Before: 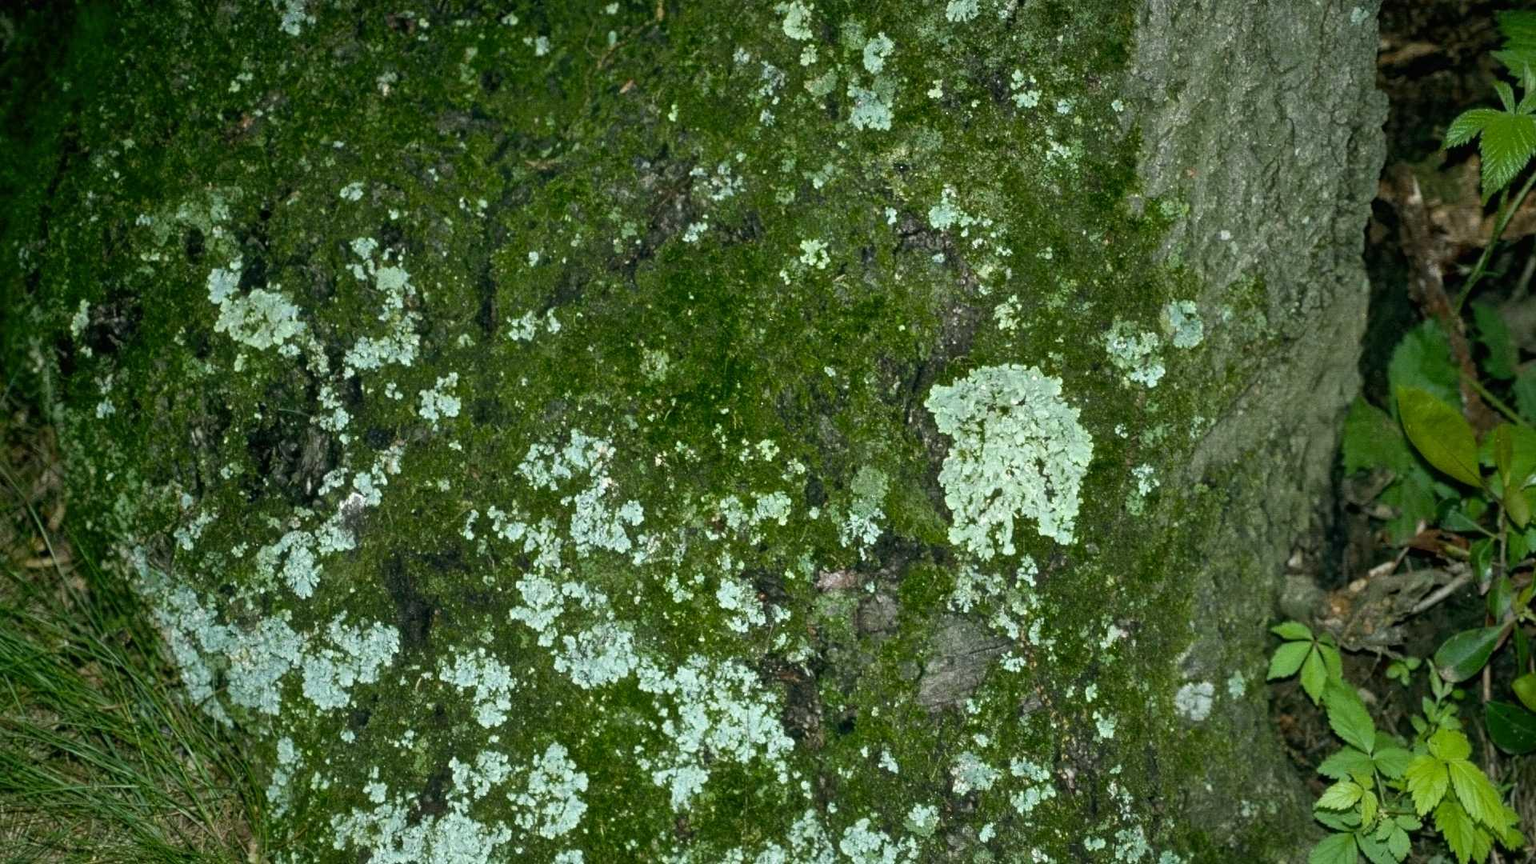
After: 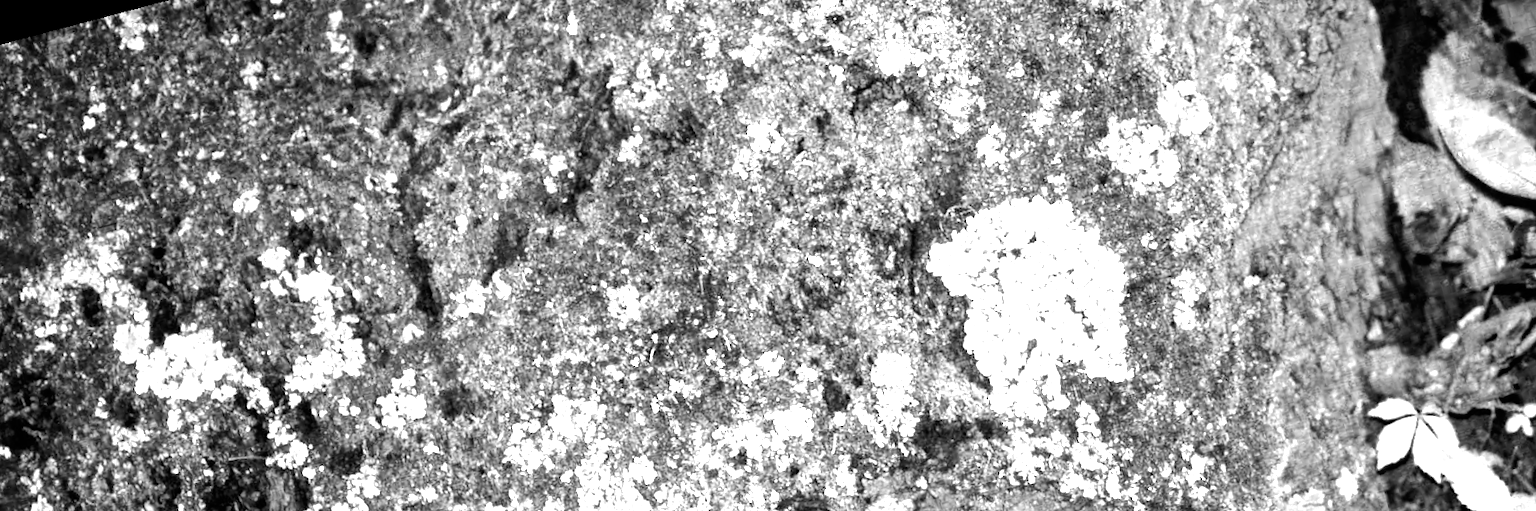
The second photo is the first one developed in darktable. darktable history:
tone equalizer: -7 EV 0.18 EV, -6 EV 0.12 EV, -5 EV 0.08 EV, -4 EV 0.04 EV, -2 EV -0.02 EV, -1 EV -0.04 EV, +0 EV -0.06 EV, luminance estimator HSV value / RGB max
crop: bottom 24.967%
tone curve: curves: ch0 [(0, 0) (0.062, 0.023) (0.168, 0.142) (0.359, 0.419) (0.469, 0.544) (0.634, 0.722) (0.839, 0.909) (0.998, 0.978)]; ch1 [(0, 0) (0.437, 0.408) (0.472, 0.47) (0.502, 0.504) (0.527, 0.546) (0.568, 0.619) (0.608, 0.665) (0.669, 0.748) (0.859, 0.899) (1, 1)]; ch2 [(0, 0) (0.33, 0.301) (0.421, 0.443) (0.473, 0.498) (0.509, 0.5) (0.535, 0.564) (0.575, 0.625) (0.608, 0.667) (1, 1)], color space Lab, independent channels, preserve colors none
exposure: exposure -0.048 EV, compensate highlight preservation false
color zones: curves: ch0 [(0, 0.554) (0.146, 0.662) (0.293, 0.86) (0.503, 0.774) (0.637, 0.106) (0.74, 0.072) (0.866, 0.488) (0.998, 0.569)]; ch1 [(0, 0) (0.143, 0) (0.286, 0) (0.429, 0) (0.571, 0) (0.714, 0) (0.857, 0)]
rotate and perspective: rotation -14.8°, crop left 0.1, crop right 0.903, crop top 0.25, crop bottom 0.748
